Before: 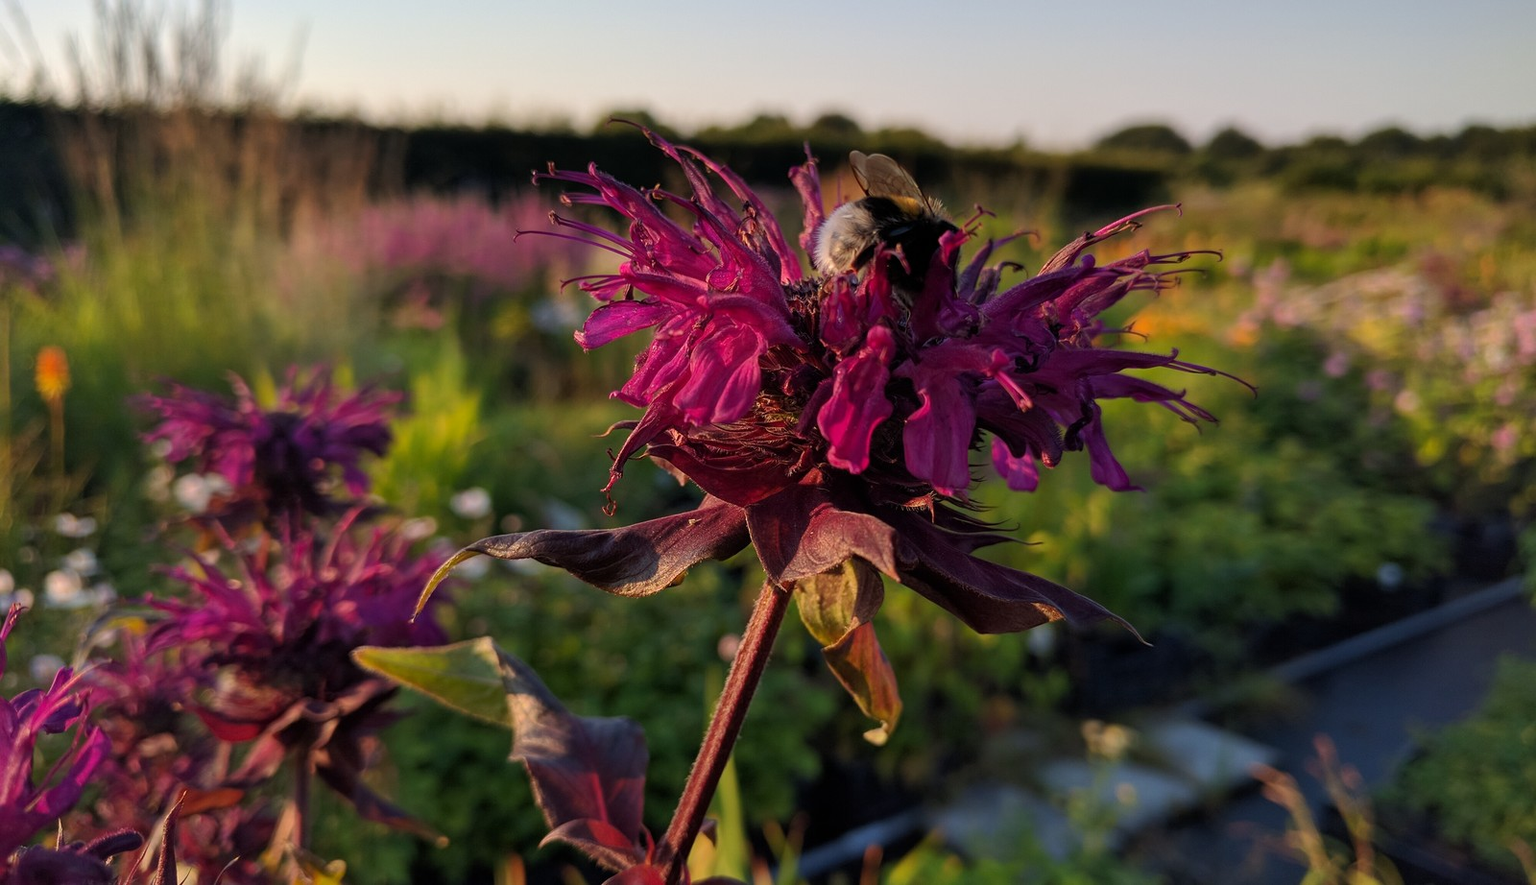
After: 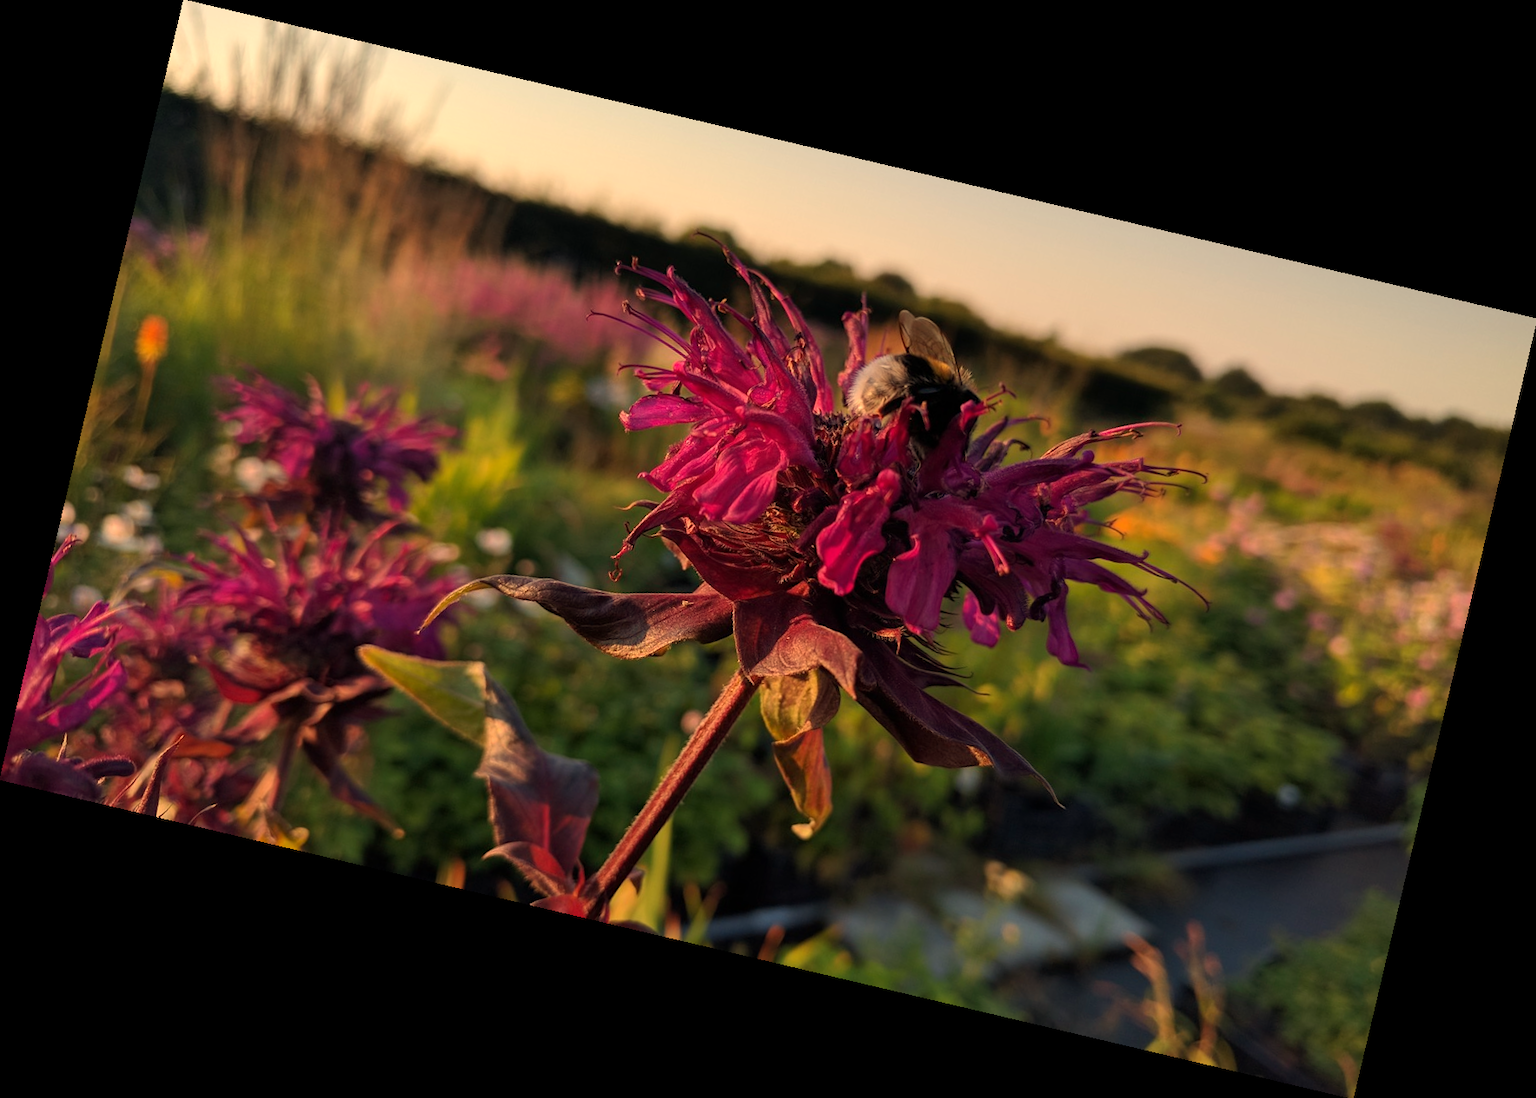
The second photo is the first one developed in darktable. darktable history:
white balance: red 1.138, green 0.996, blue 0.812
rotate and perspective: rotation 13.27°, automatic cropping off
